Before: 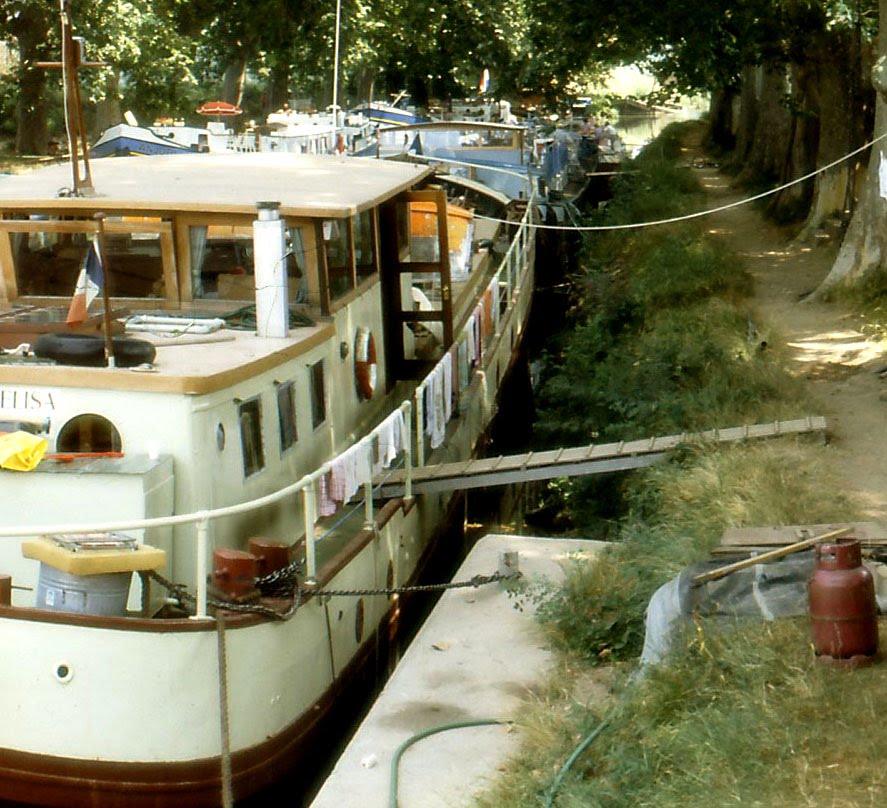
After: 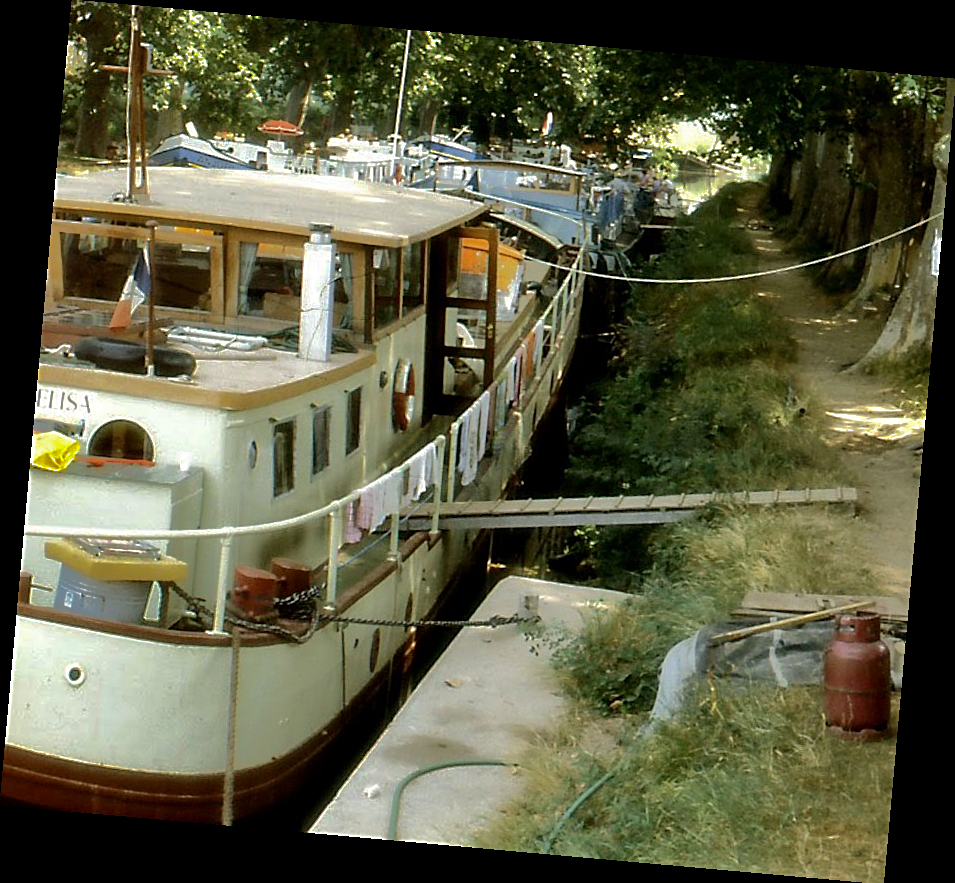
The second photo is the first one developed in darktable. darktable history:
shadows and highlights: shadows -19.91, highlights -73.15
rotate and perspective: rotation 5.12°, automatic cropping off
contrast brightness saturation: contrast 0.01, saturation -0.05
sharpen: on, module defaults
